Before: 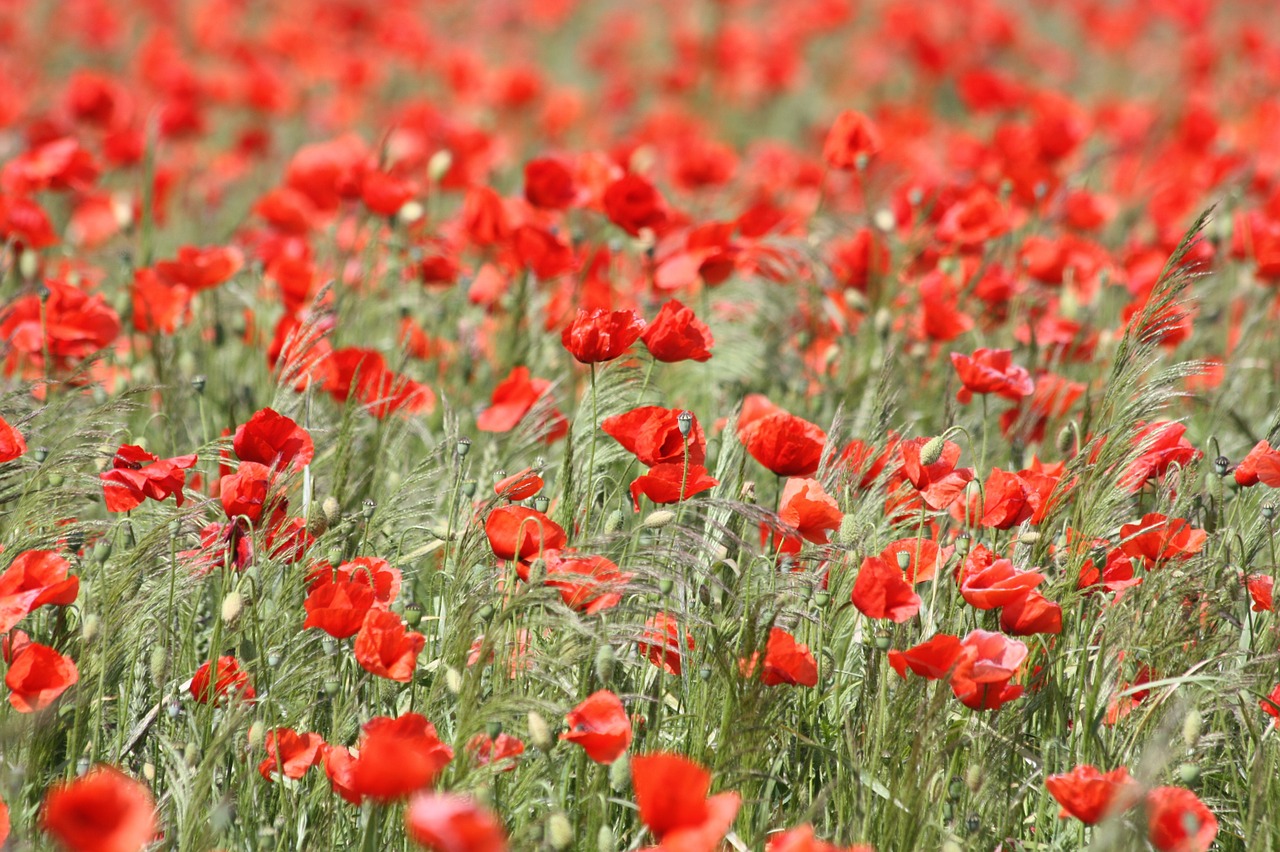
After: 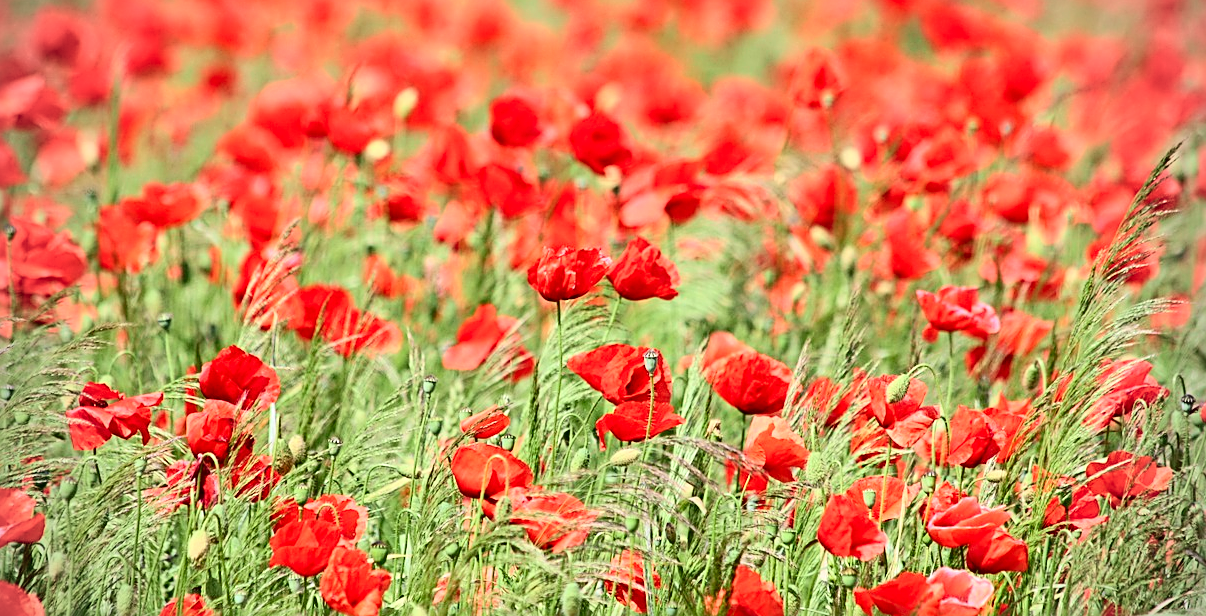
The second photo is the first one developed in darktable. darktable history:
vignetting: unbound false
sharpen: radius 2.792, amount 0.708
tone curve: curves: ch0 [(0, 0.003) (0.044, 0.032) (0.12, 0.089) (0.19, 0.175) (0.271, 0.294) (0.457, 0.546) (0.588, 0.71) (0.701, 0.815) (0.86, 0.922) (1, 0.982)]; ch1 [(0, 0) (0.247, 0.215) (0.433, 0.382) (0.466, 0.426) (0.493, 0.481) (0.501, 0.5) (0.517, 0.524) (0.557, 0.582) (0.598, 0.651) (0.671, 0.735) (0.796, 0.85) (1, 1)]; ch2 [(0, 0) (0.249, 0.216) (0.357, 0.317) (0.448, 0.432) (0.478, 0.492) (0.498, 0.499) (0.517, 0.53) (0.537, 0.57) (0.569, 0.623) (0.61, 0.663) (0.706, 0.75) (0.808, 0.809) (0.991, 0.968)], color space Lab, independent channels, preserve colors none
crop: left 2.669%, top 7.341%, right 3.111%, bottom 20.285%
